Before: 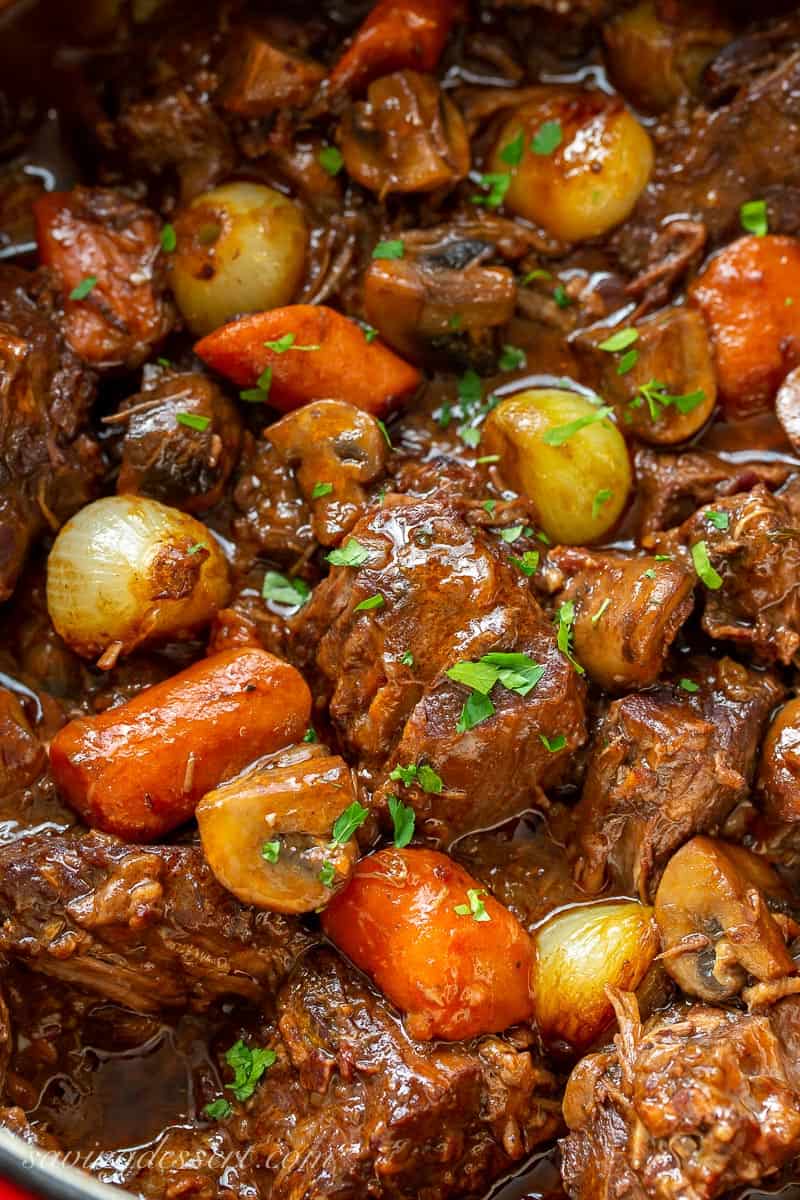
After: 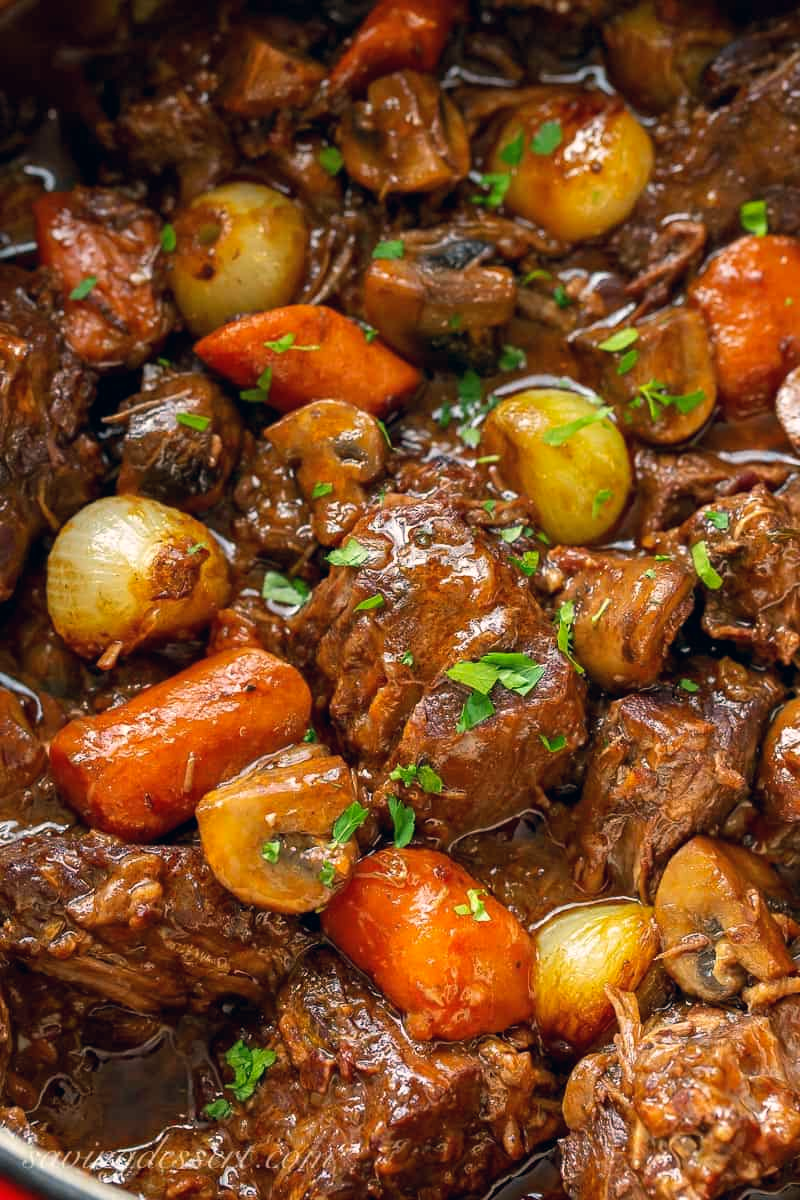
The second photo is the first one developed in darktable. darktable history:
color correction: highlights a* 5.36, highlights b* 5.32, shadows a* -4.58, shadows b* -5.29
